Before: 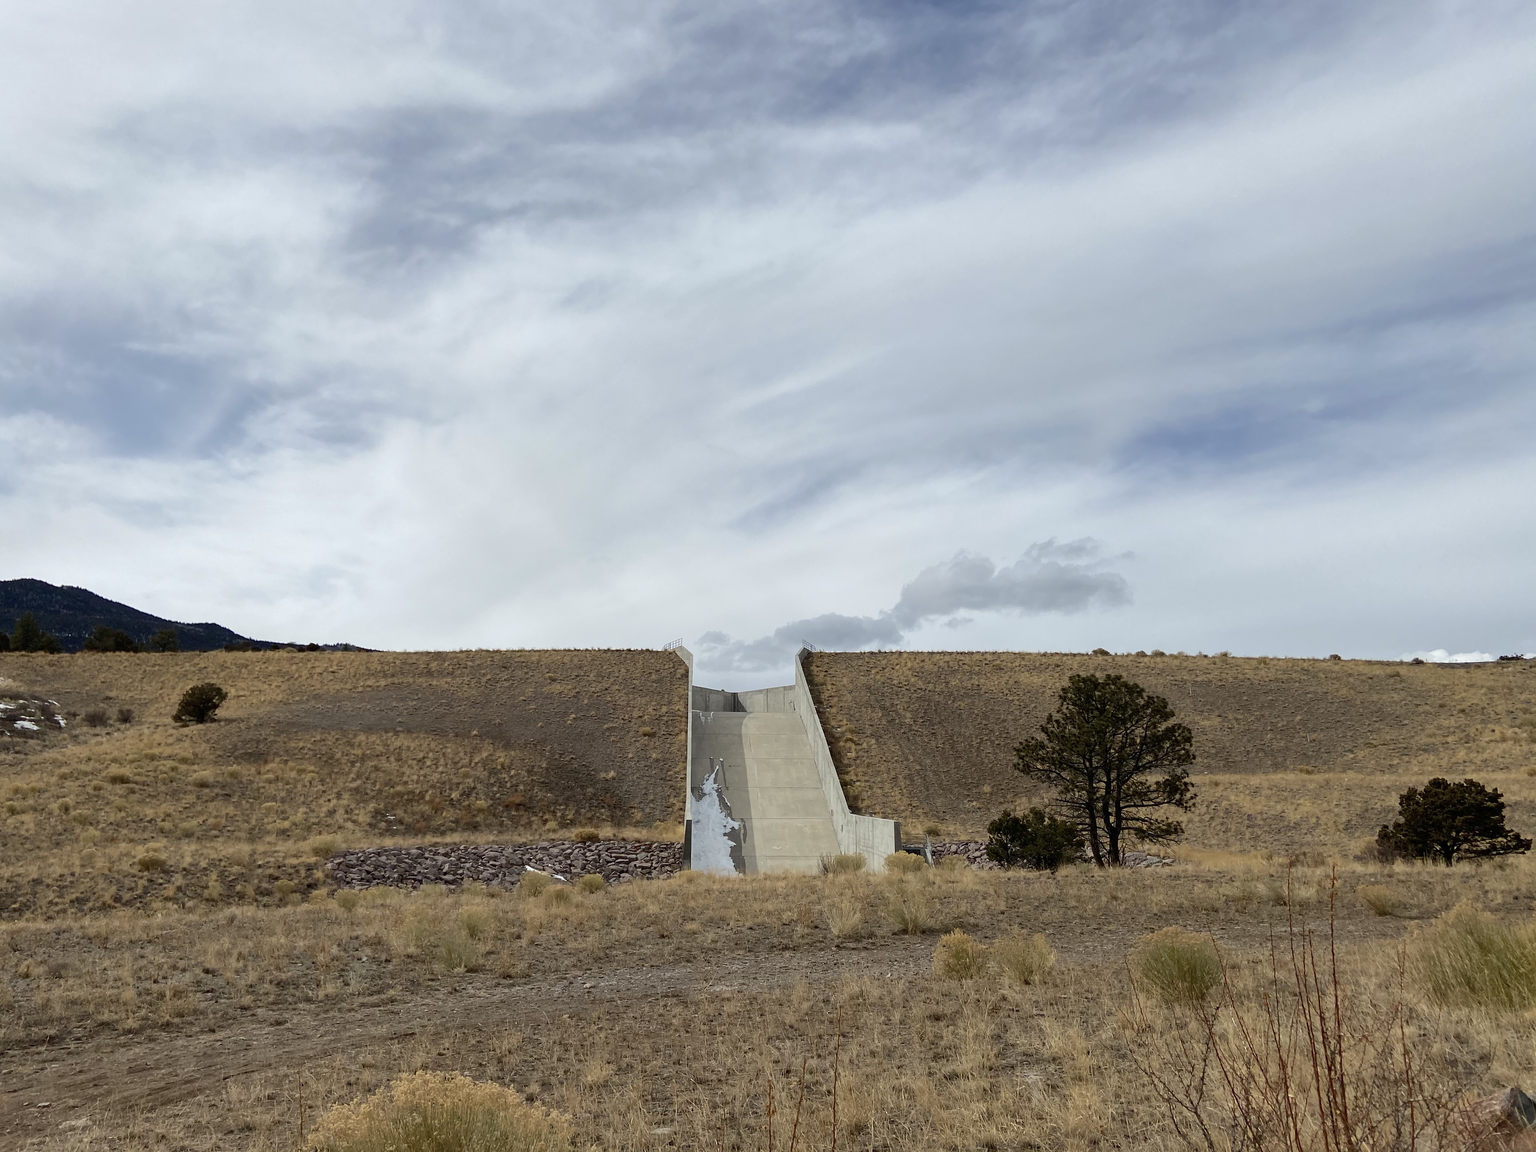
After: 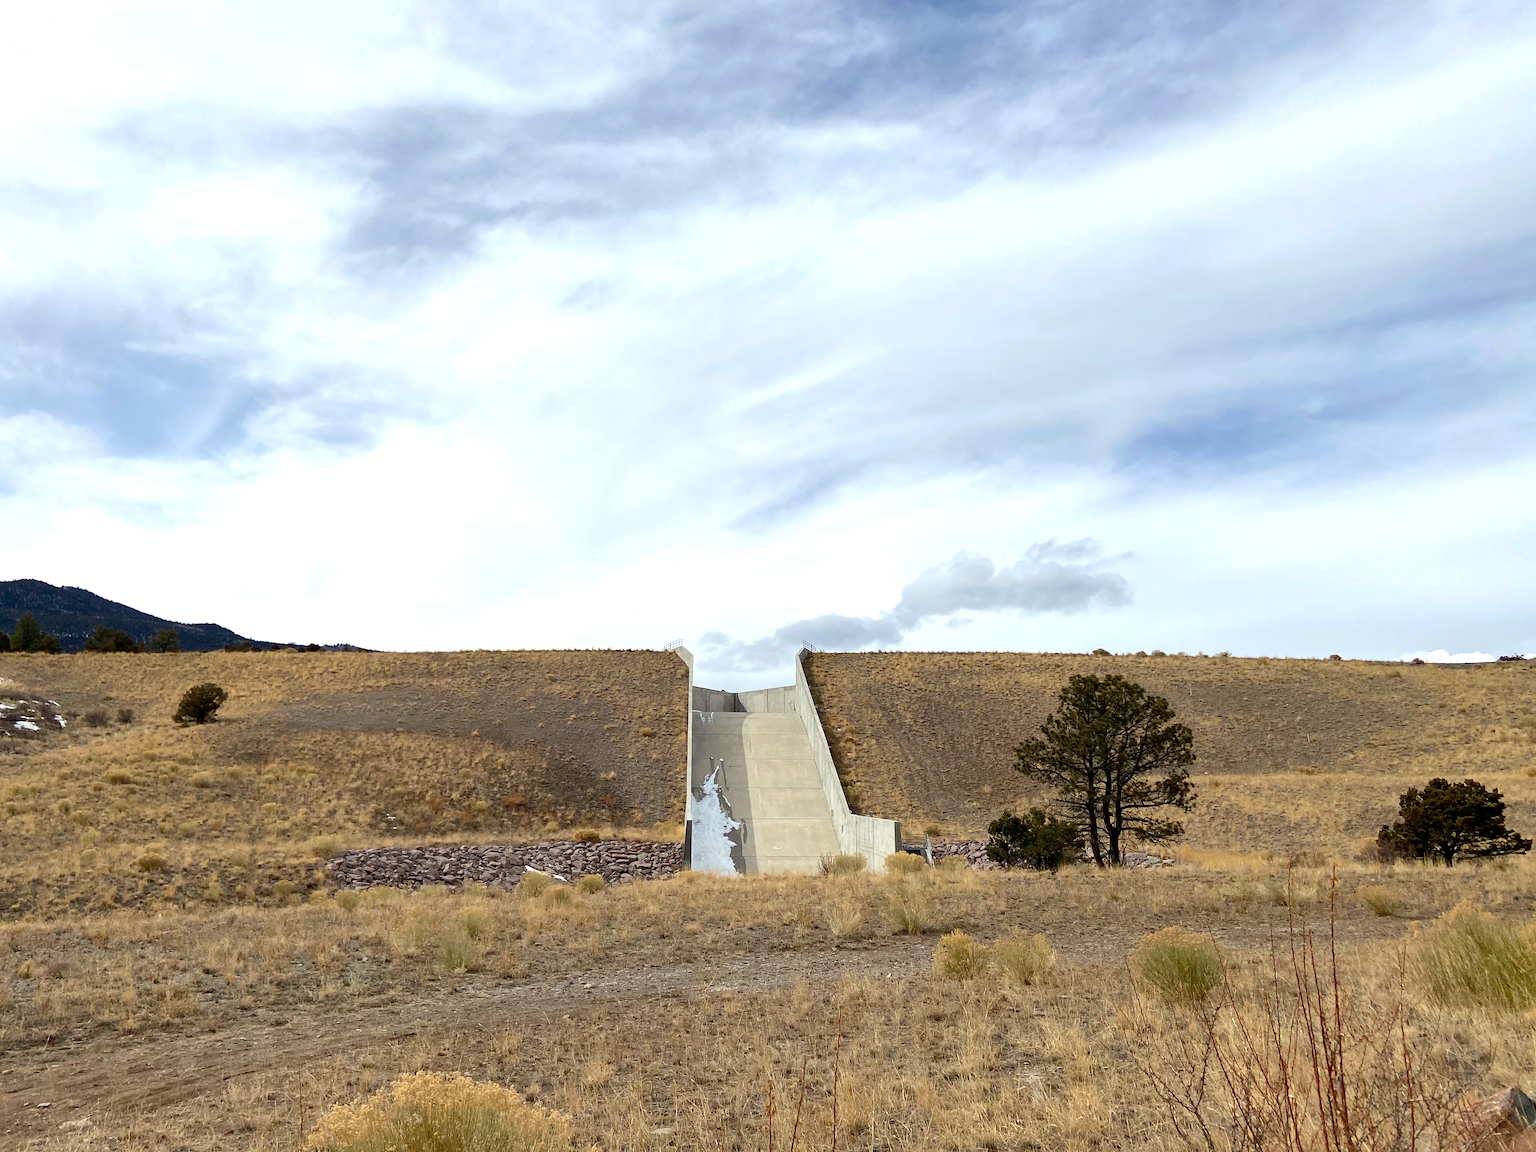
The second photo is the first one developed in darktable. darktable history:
exposure: black level correction 0.001, exposure 1 EV, compensate highlight preservation false
shadows and highlights: radius 120.06, shadows 21.9, white point adjustment -9.68, highlights -14.43, soften with gaussian
